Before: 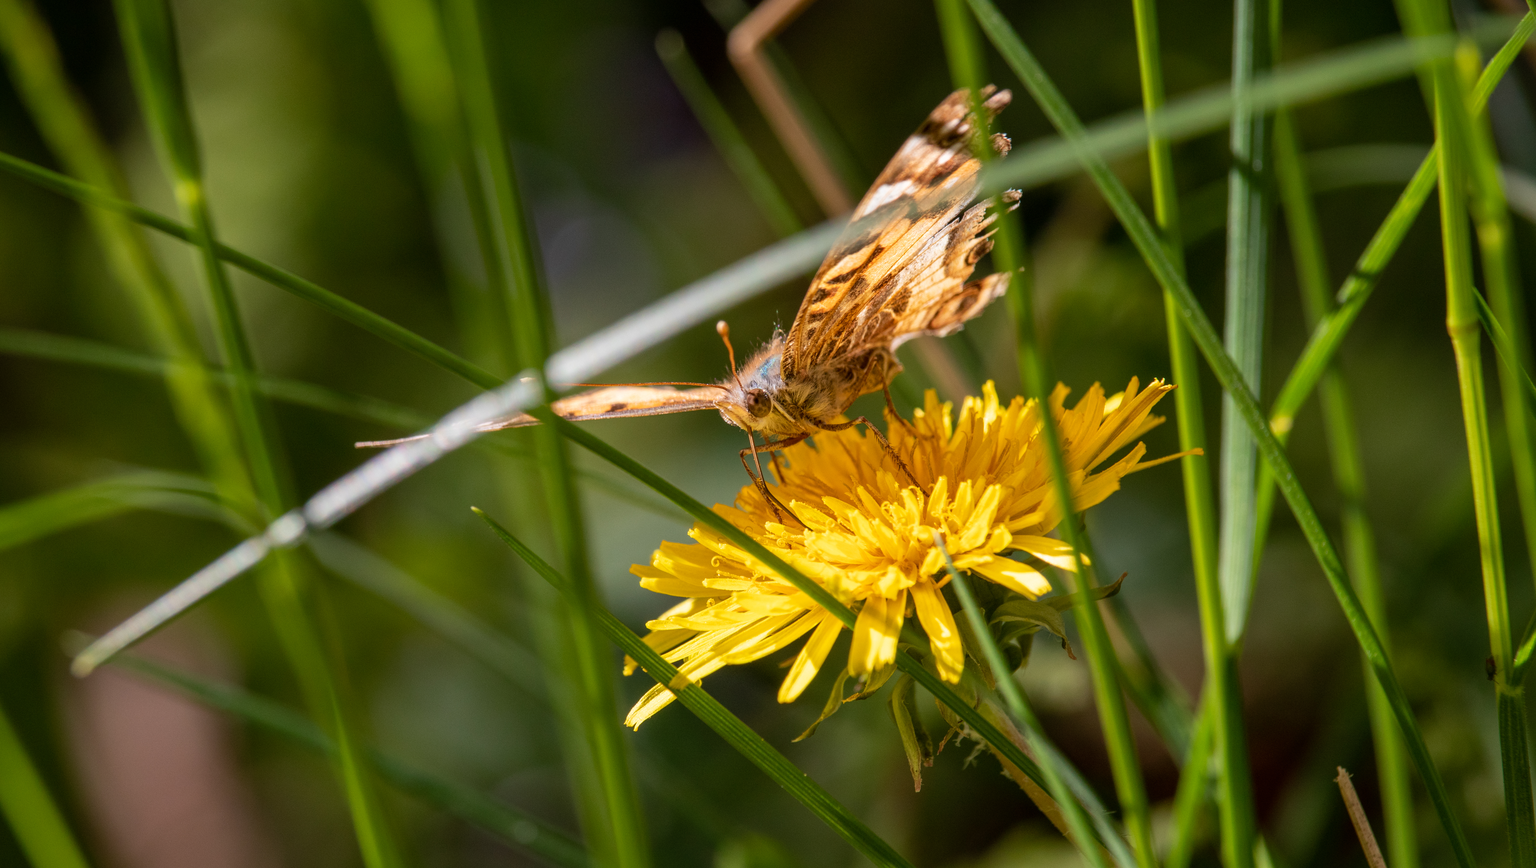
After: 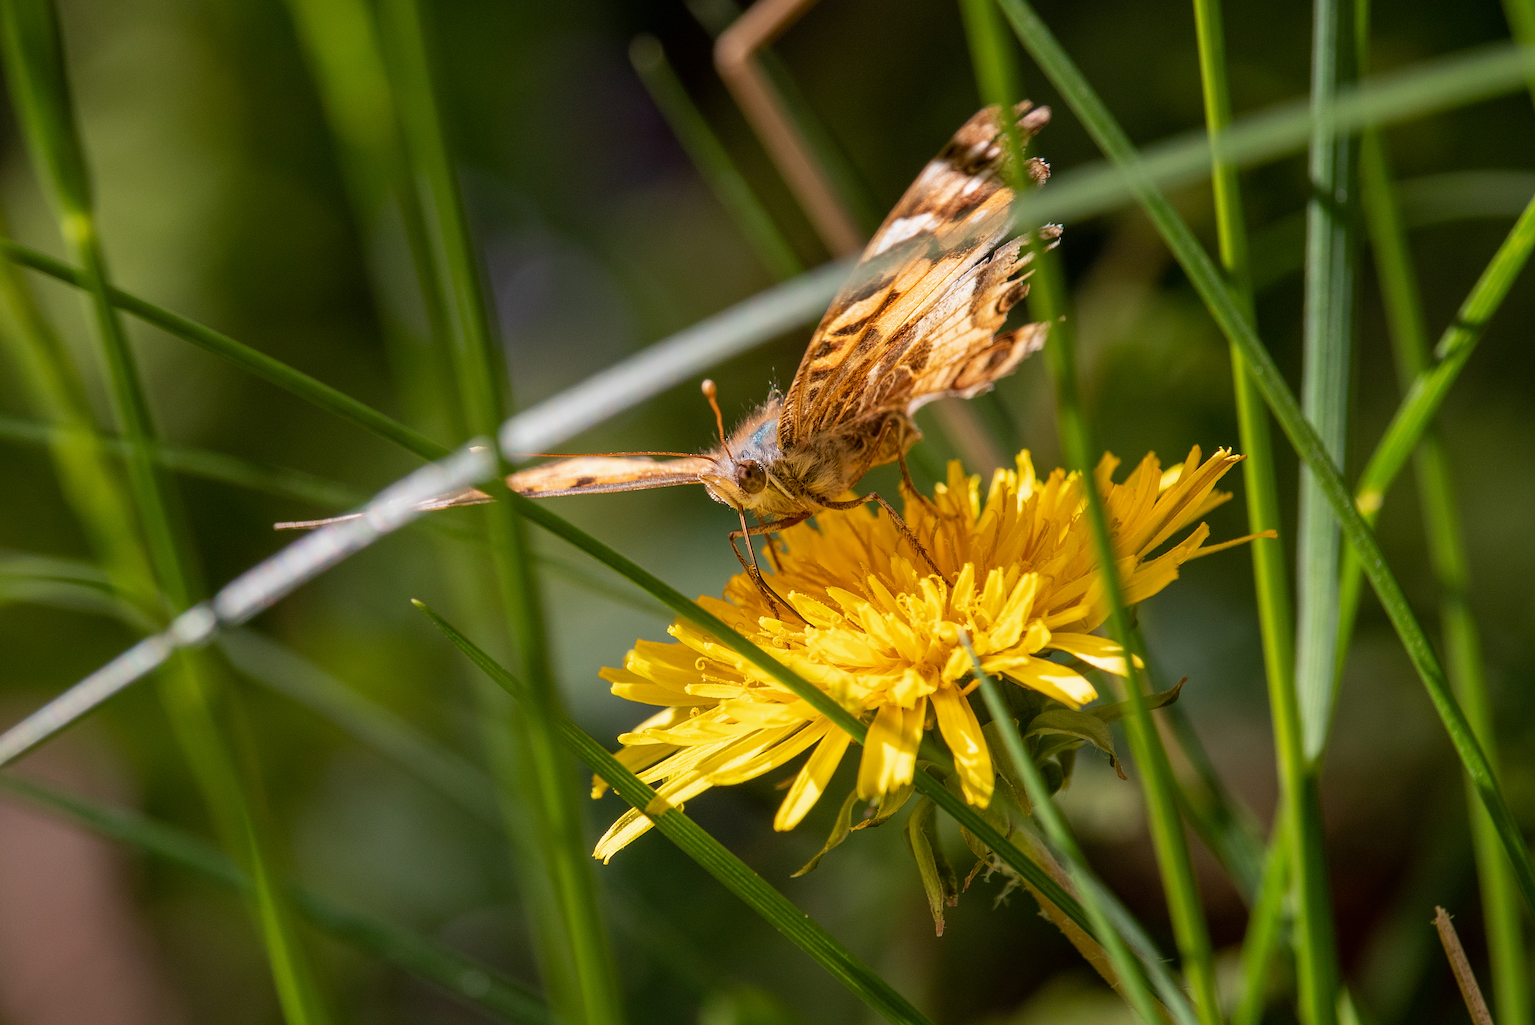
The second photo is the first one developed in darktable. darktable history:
sharpen: amount 0.493
crop: left 8.043%, right 7.361%
exposure: exposure -0.051 EV, compensate highlight preservation false
